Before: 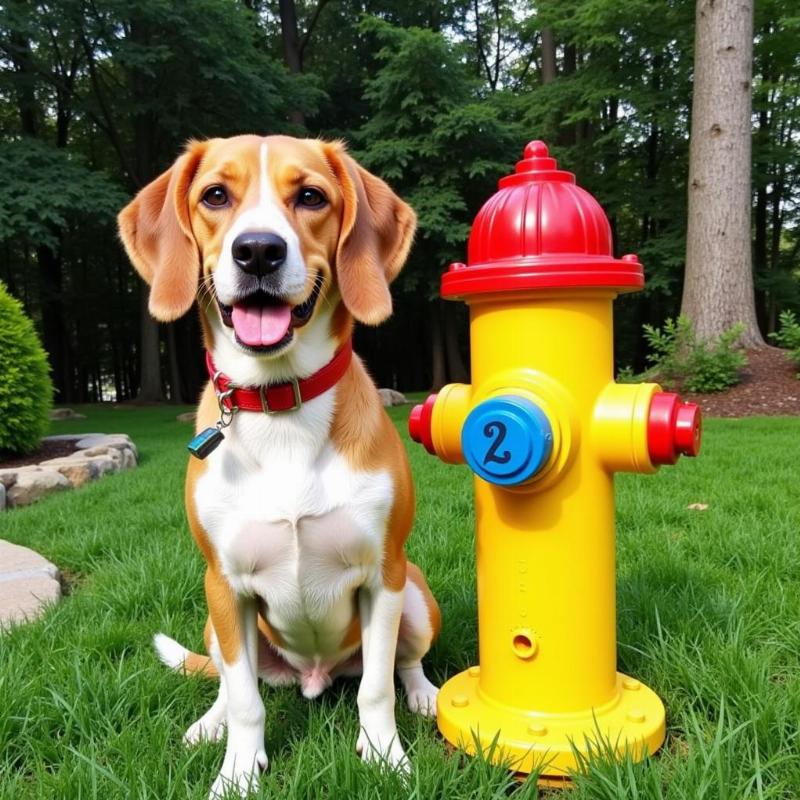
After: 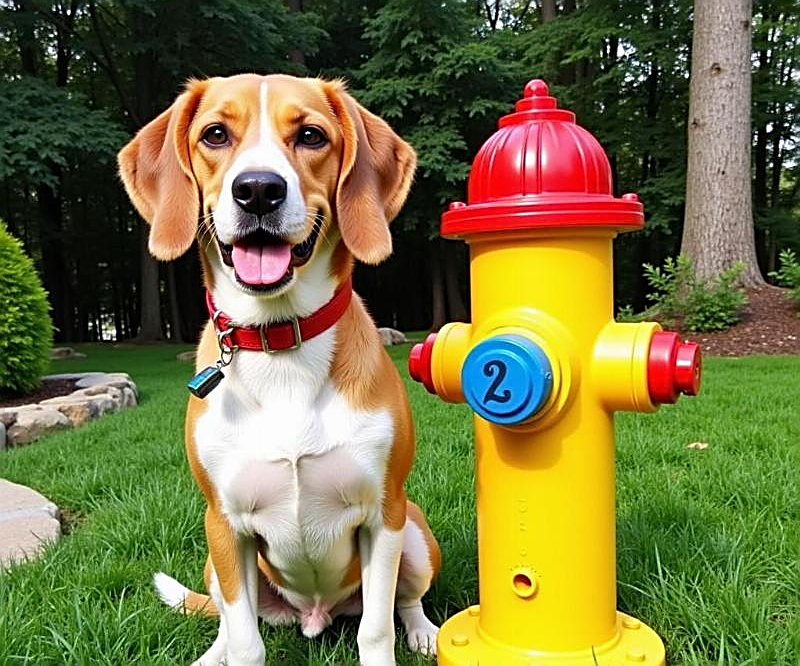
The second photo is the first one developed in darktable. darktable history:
crop: top 7.625%, bottom 8.027%
sharpen: amount 1
